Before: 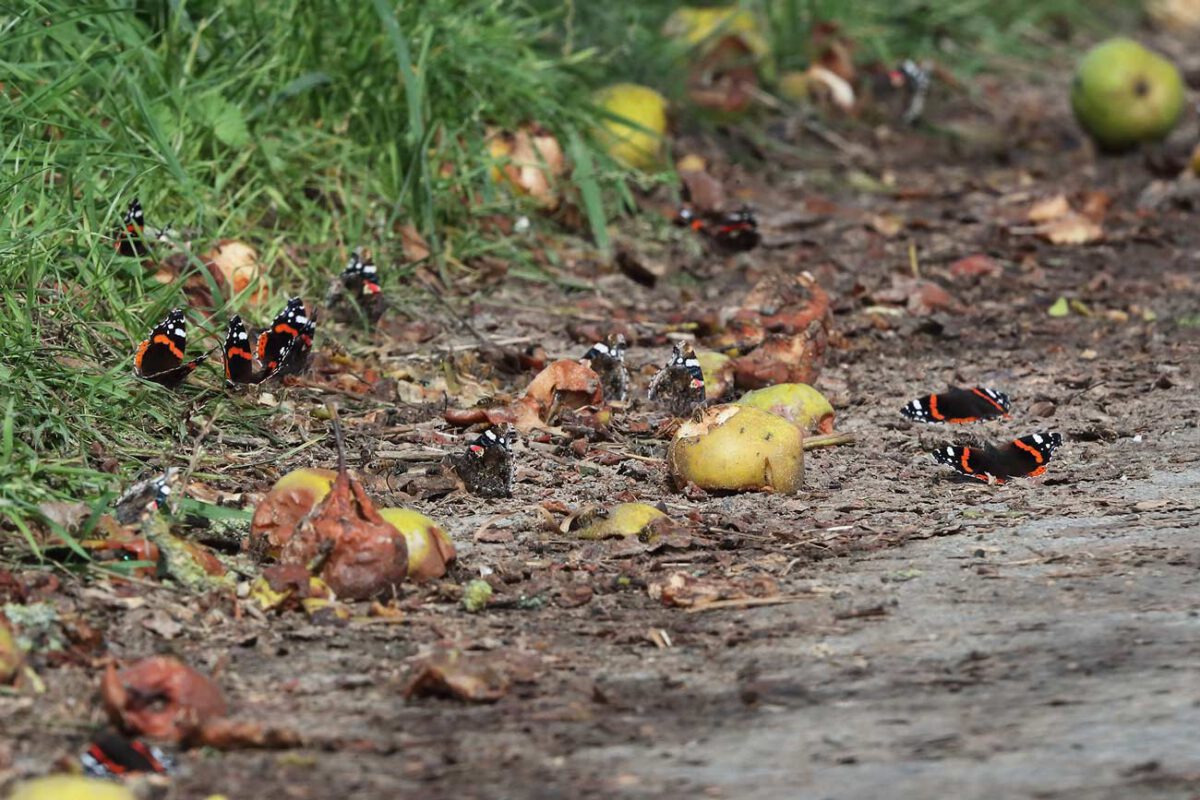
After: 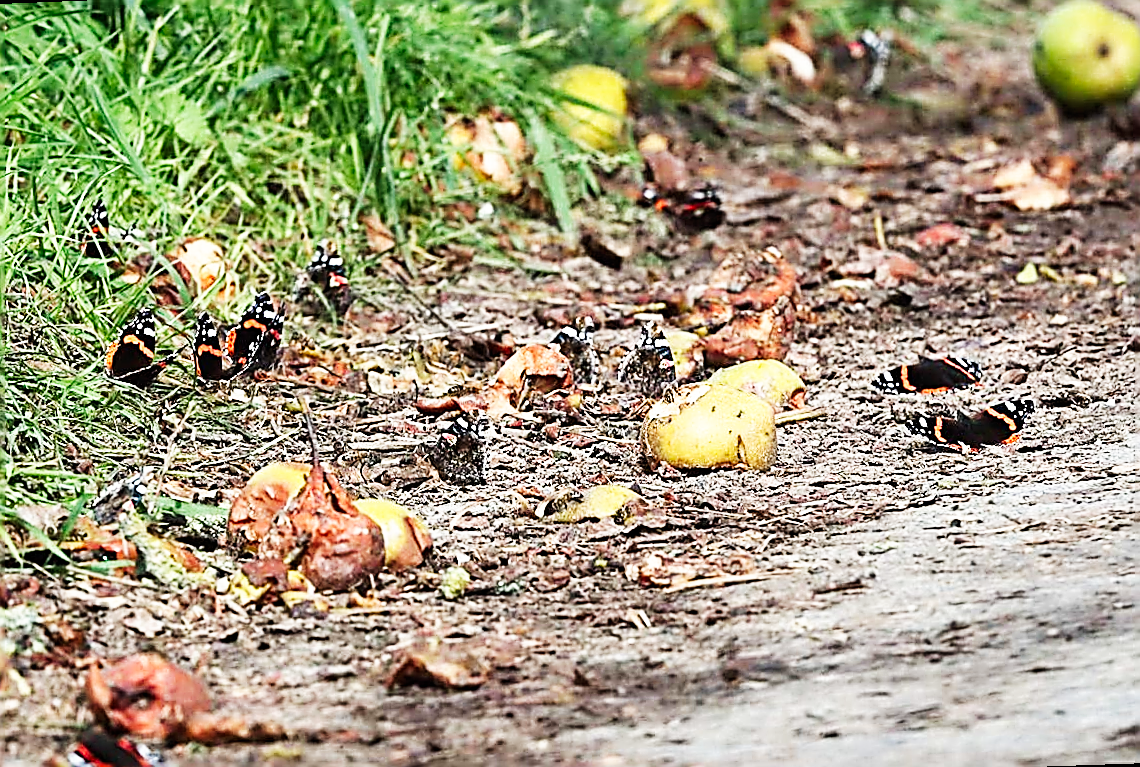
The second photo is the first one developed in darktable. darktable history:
base curve: curves: ch0 [(0, 0) (0.007, 0.004) (0.027, 0.03) (0.046, 0.07) (0.207, 0.54) (0.442, 0.872) (0.673, 0.972) (1, 1)], preserve colors none
rotate and perspective: rotation -2.12°, lens shift (vertical) 0.009, lens shift (horizontal) -0.008, automatic cropping original format, crop left 0.036, crop right 0.964, crop top 0.05, crop bottom 0.959
sharpen: amount 2
